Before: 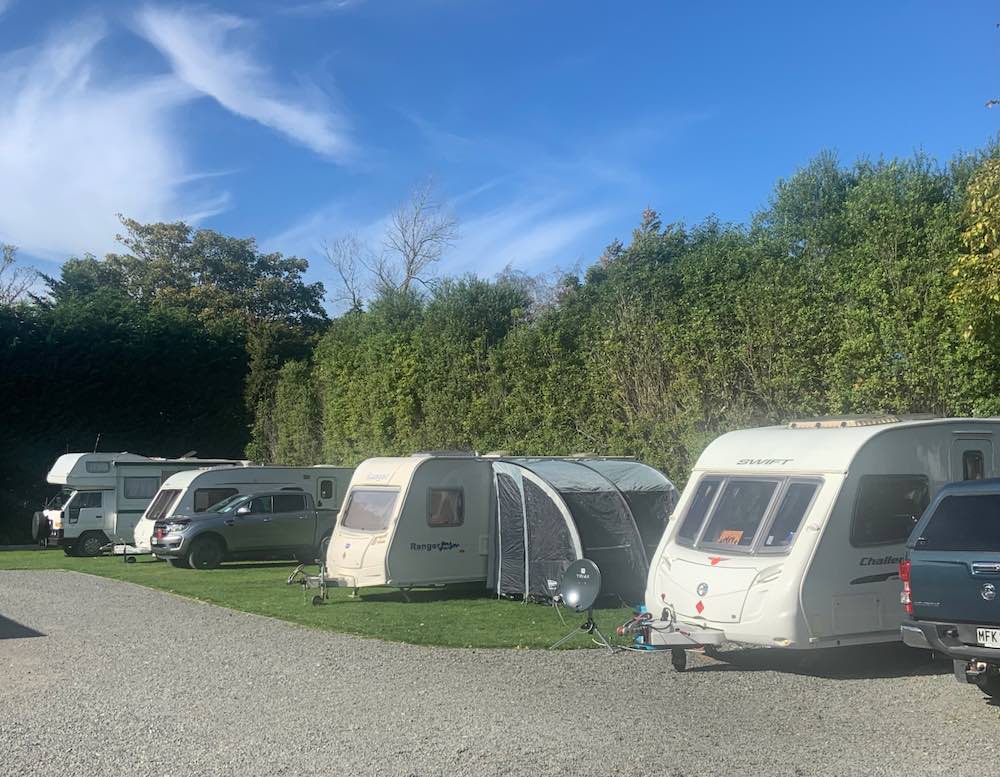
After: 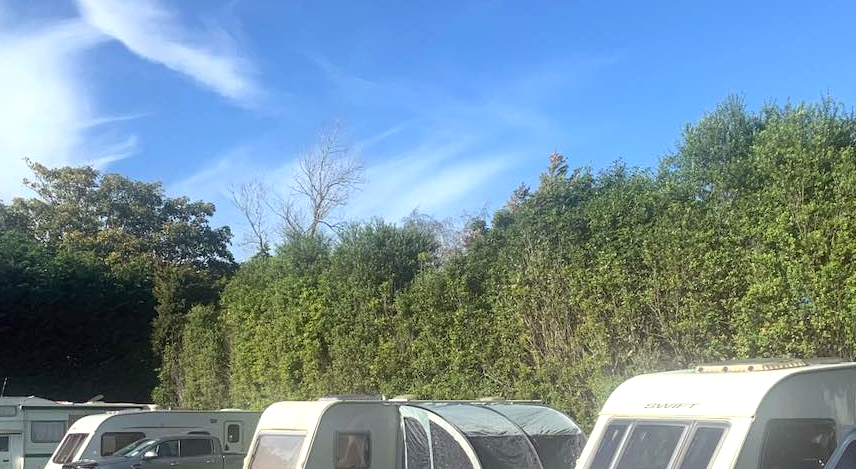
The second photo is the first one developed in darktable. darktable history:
color correction: highlights a* -0.95, highlights b* 4.5, shadows a* 3.55
exposure: black level correction 0.001, exposure 0.5 EV, compensate exposure bias true, compensate highlight preservation false
crop and rotate: left 9.345%, top 7.22%, right 4.982%, bottom 32.331%
